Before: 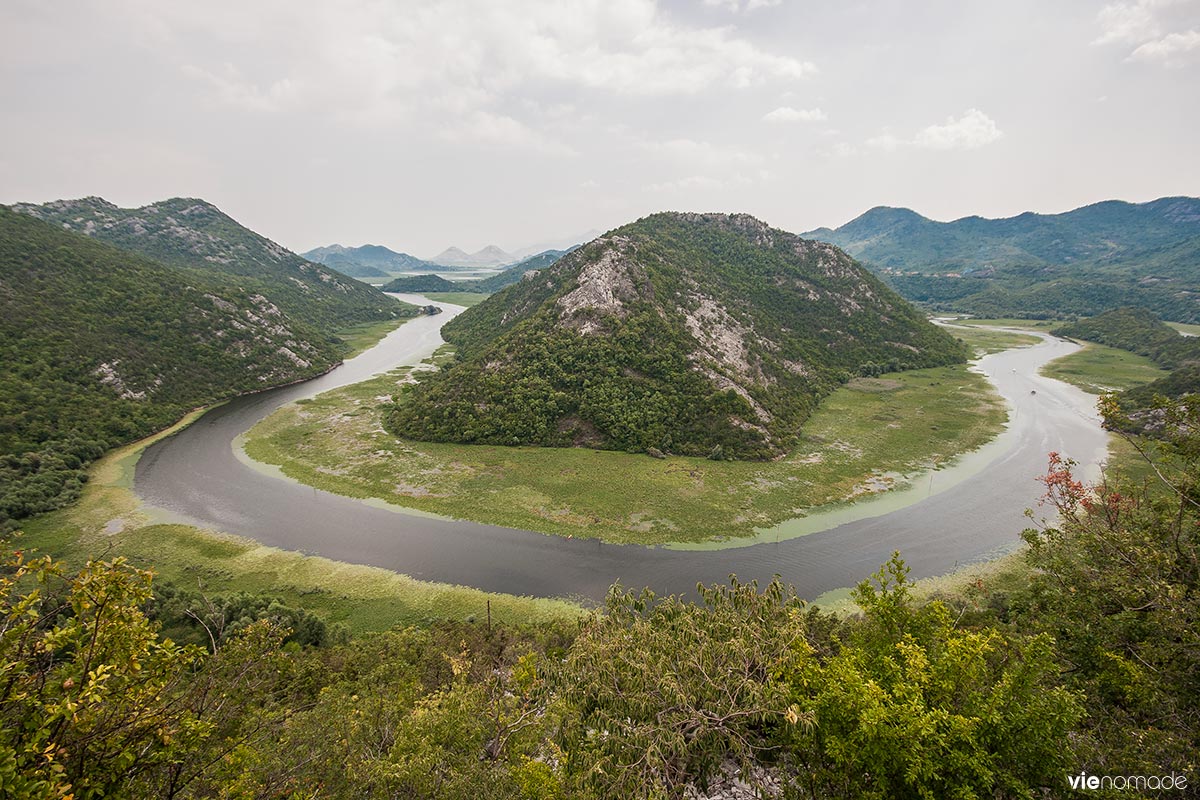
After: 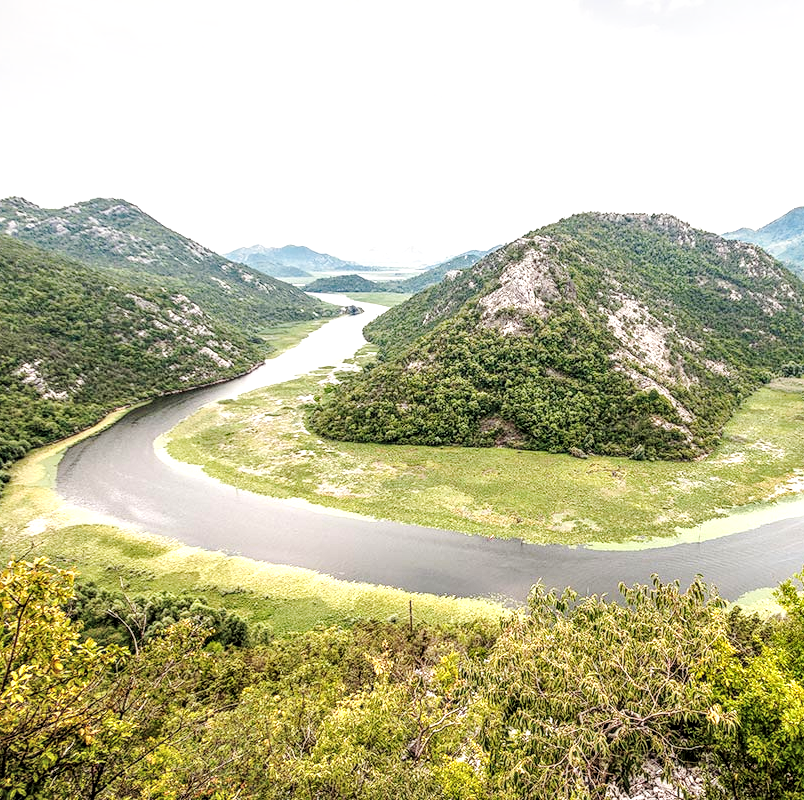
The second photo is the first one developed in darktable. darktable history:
contrast brightness saturation: brightness 0.289
crop and rotate: left 6.546%, right 26.438%
base curve: curves: ch0 [(0, 0) (0.028, 0.03) (0.121, 0.232) (0.46, 0.748) (0.859, 0.968) (1, 1)], preserve colors none
local contrast: highlights 19%, detail 185%
